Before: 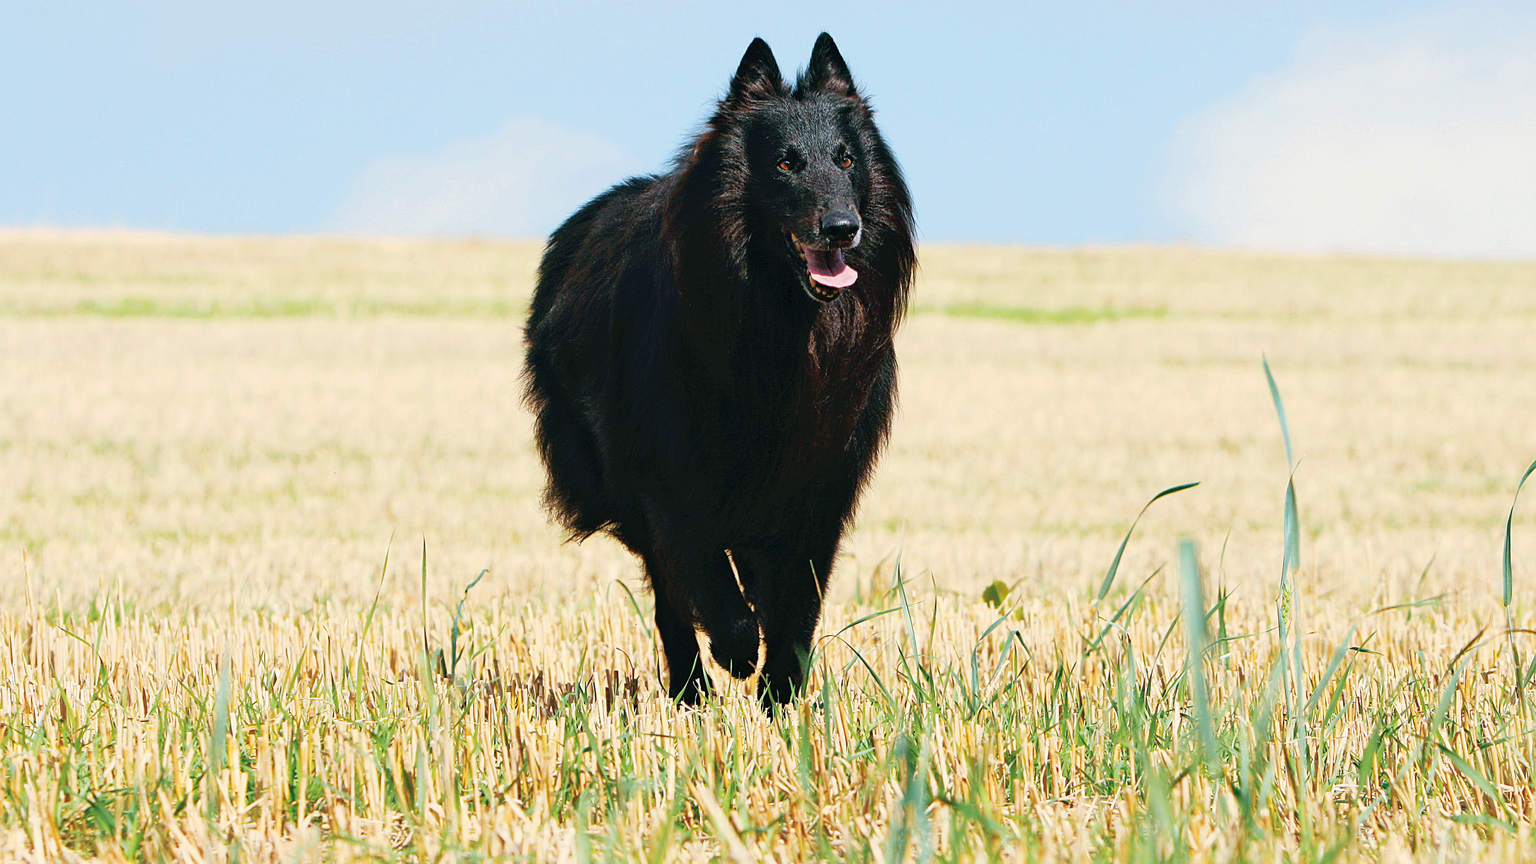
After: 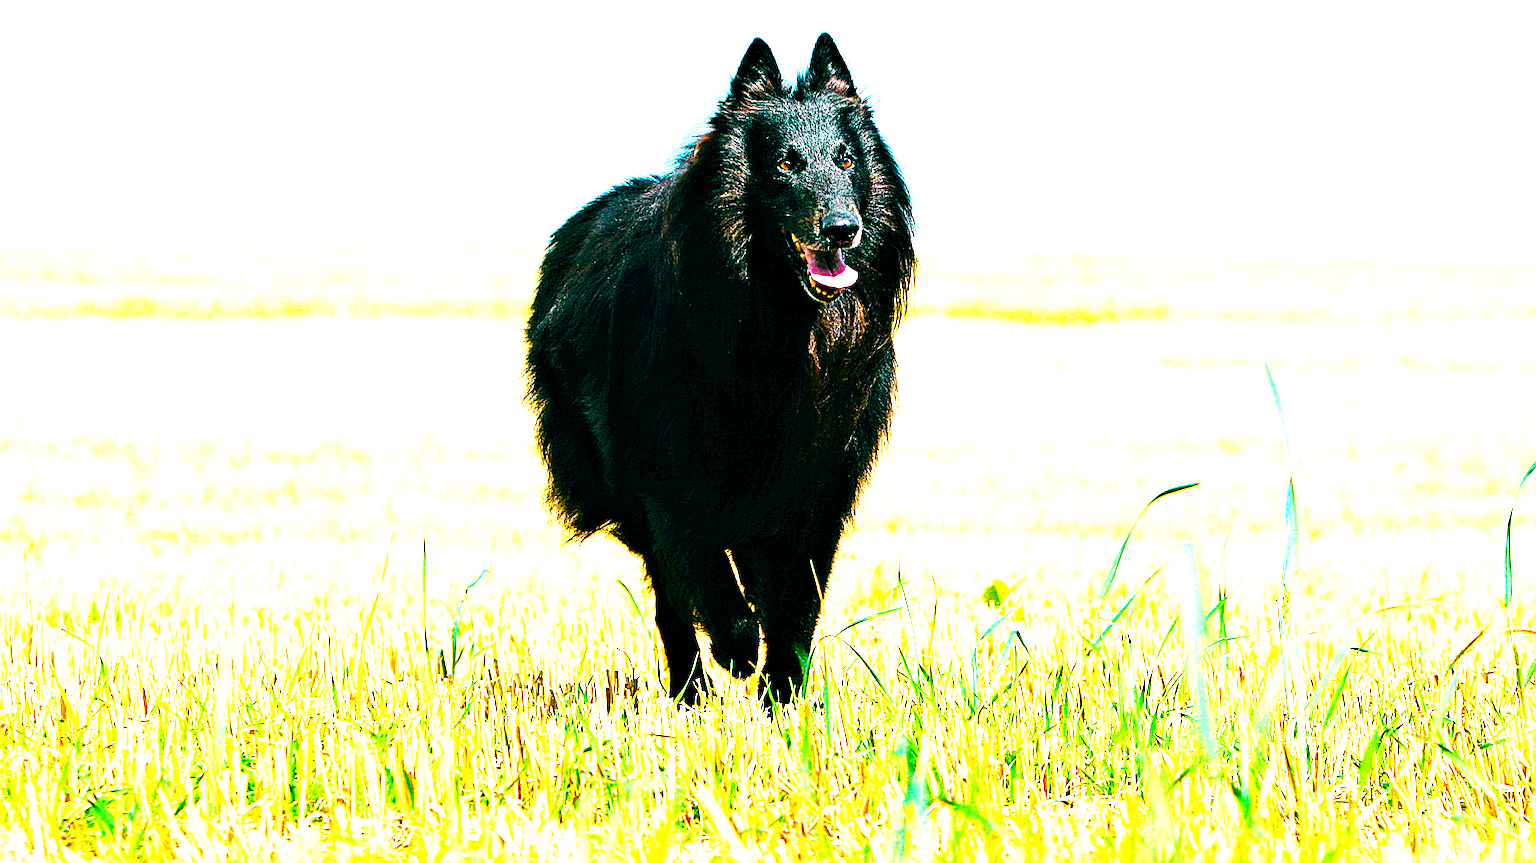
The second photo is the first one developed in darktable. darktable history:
color balance rgb: shadows lift › chroma 2.009%, shadows lift › hue 247.86°, global offset › luminance -0.335%, global offset › chroma 0.119%, global offset › hue 168.39°, linear chroma grading › global chroma 0.613%, perceptual saturation grading › global saturation 15.567%, perceptual saturation grading › highlights -19.012%, perceptual saturation grading › shadows 20.01%, perceptual brilliance grading › mid-tones 9.227%, perceptual brilliance grading › shadows 15.058%, global vibrance 44.843%
sharpen: radius 2.744
tone curve: curves: ch0 [(0, 0) (0.071, 0.047) (0.266, 0.26) (0.483, 0.554) (0.753, 0.811) (1, 0.983)]; ch1 [(0, 0) (0.346, 0.307) (0.408, 0.387) (0.463, 0.465) (0.482, 0.493) (0.502, 0.5) (0.517, 0.502) (0.55, 0.548) (0.597, 0.61) (0.651, 0.698) (1, 1)]; ch2 [(0, 0) (0.346, 0.34) (0.434, 0.46) (0.485, 0.494) (0.5, 0.494) (0.517, 0.506) (0.526, 0.545) (0.583, 0.61) (0.625, 0.659) (1, 1)], color space Lab, independent channels, preserve colors none
levels: white 99.89%, levels [0.012, 0.367, 0.697]
